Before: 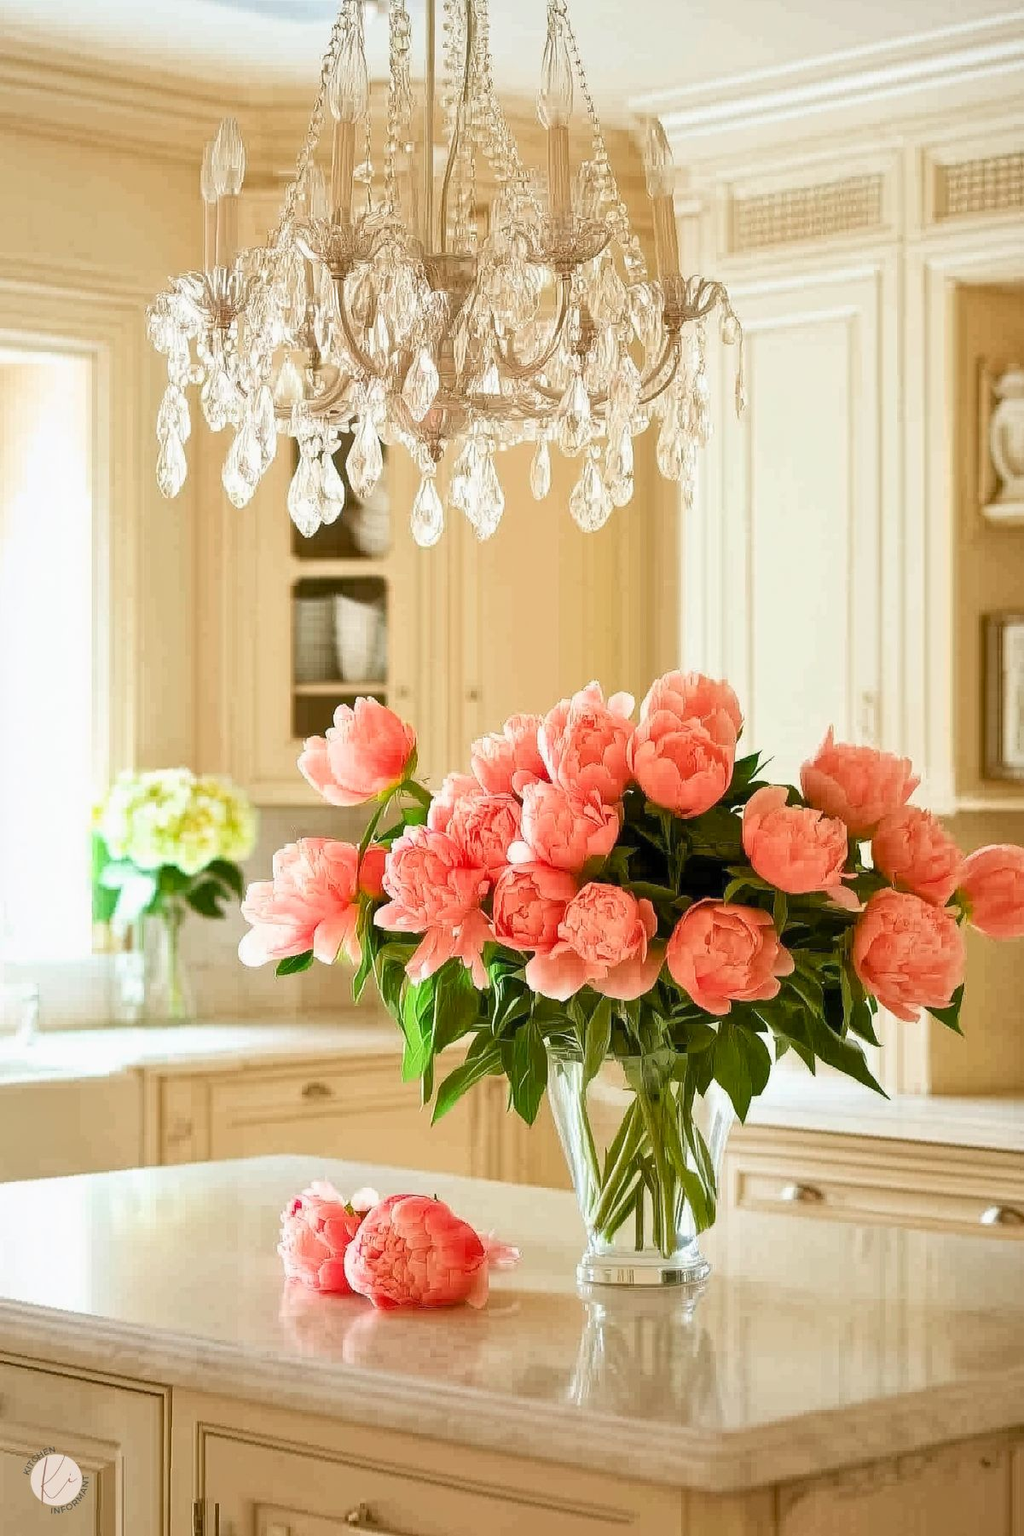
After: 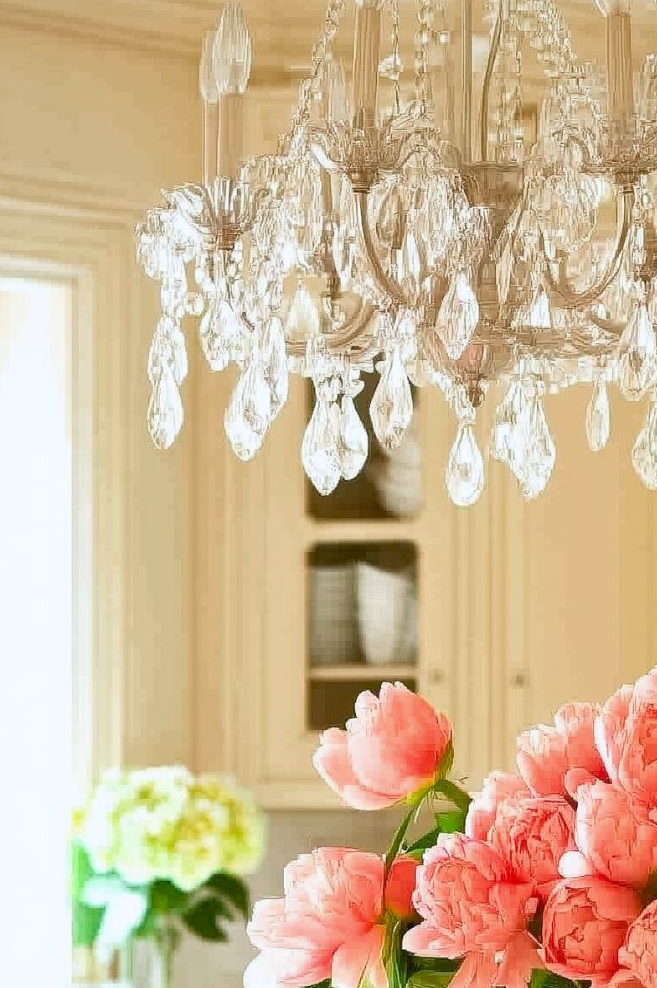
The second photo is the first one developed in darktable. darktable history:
white balance: red 0.974, blue 1.044
crop and rotate: left 3.047%, top 7.509%, right 42.236%, bottom 37.598%
base curve: exposure shift 0, preserve colors none
